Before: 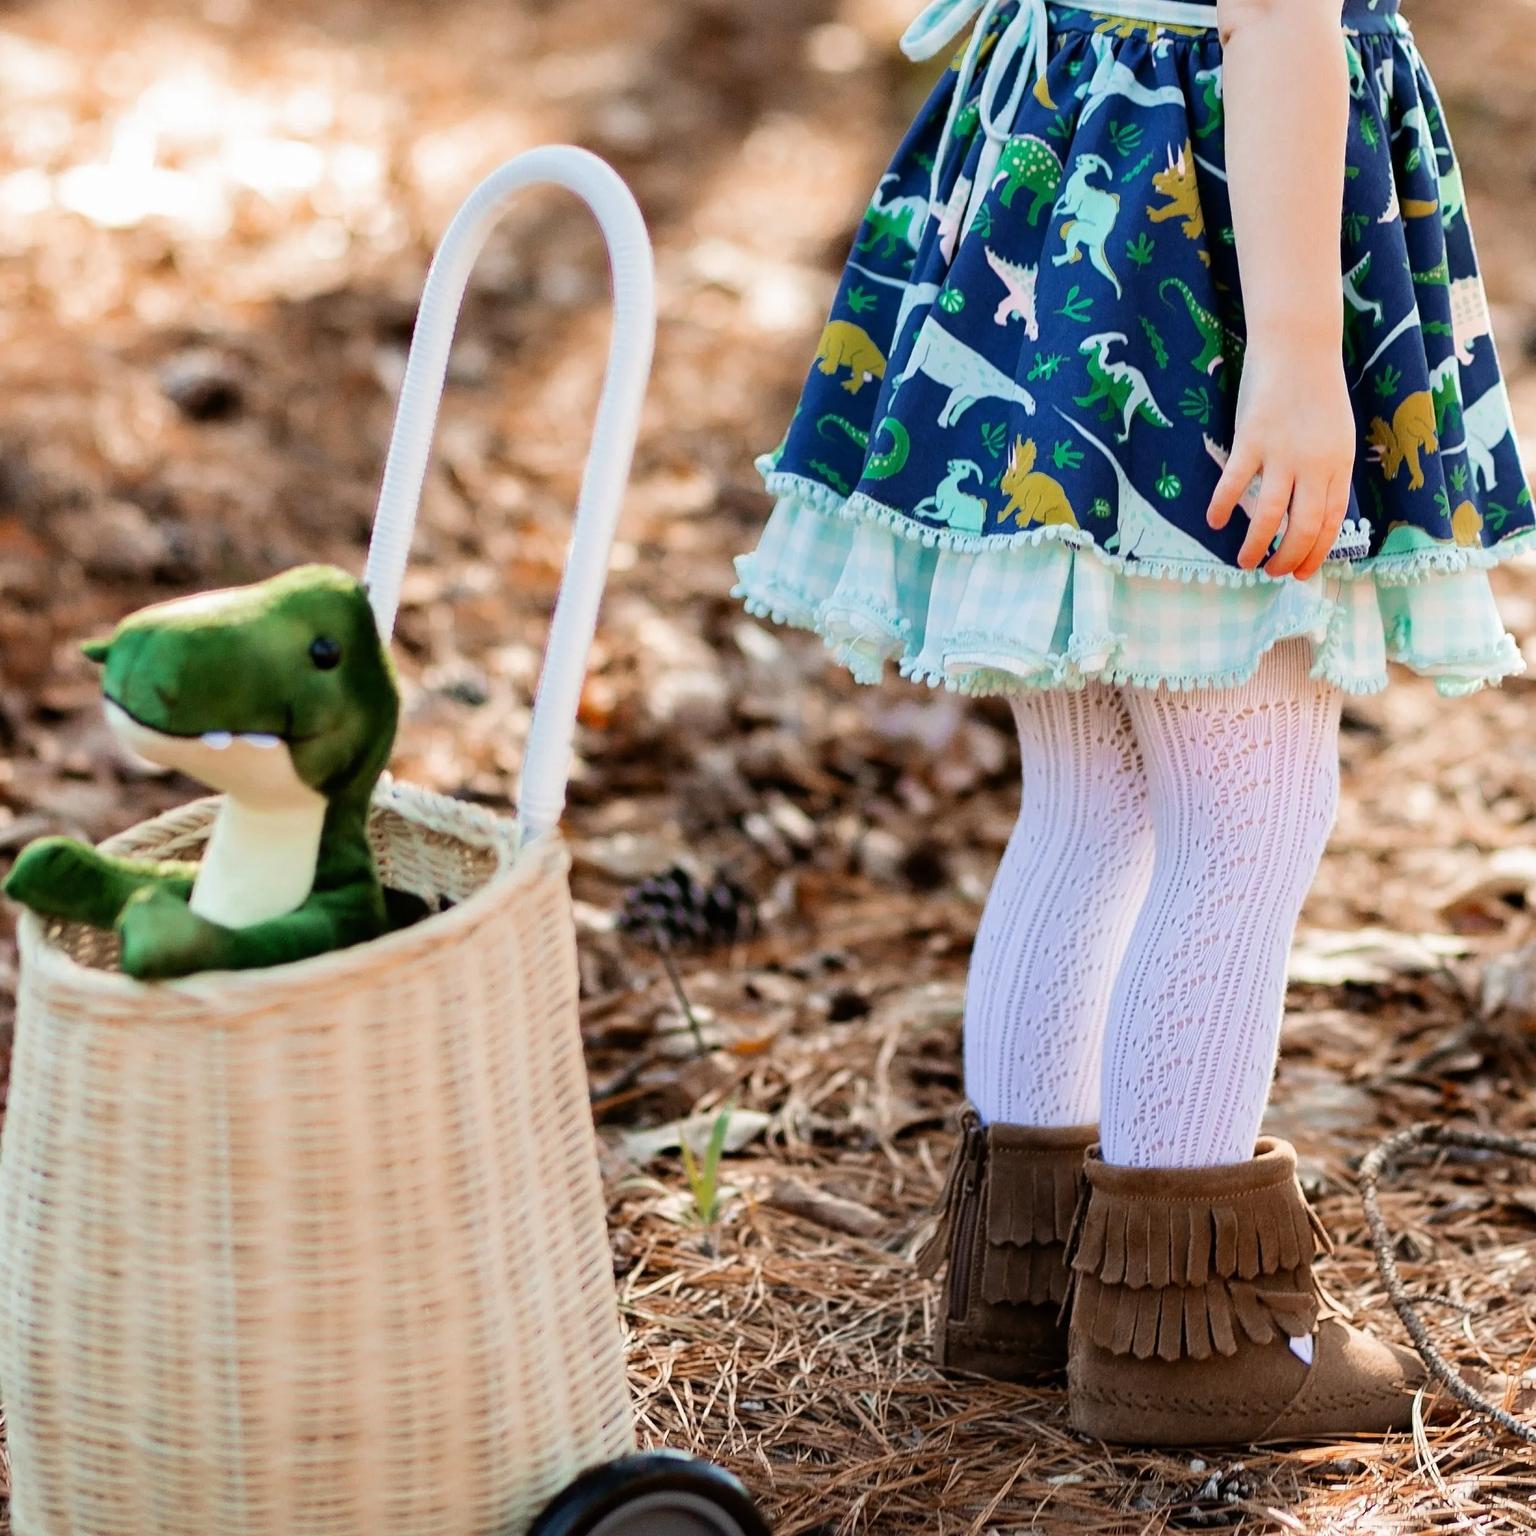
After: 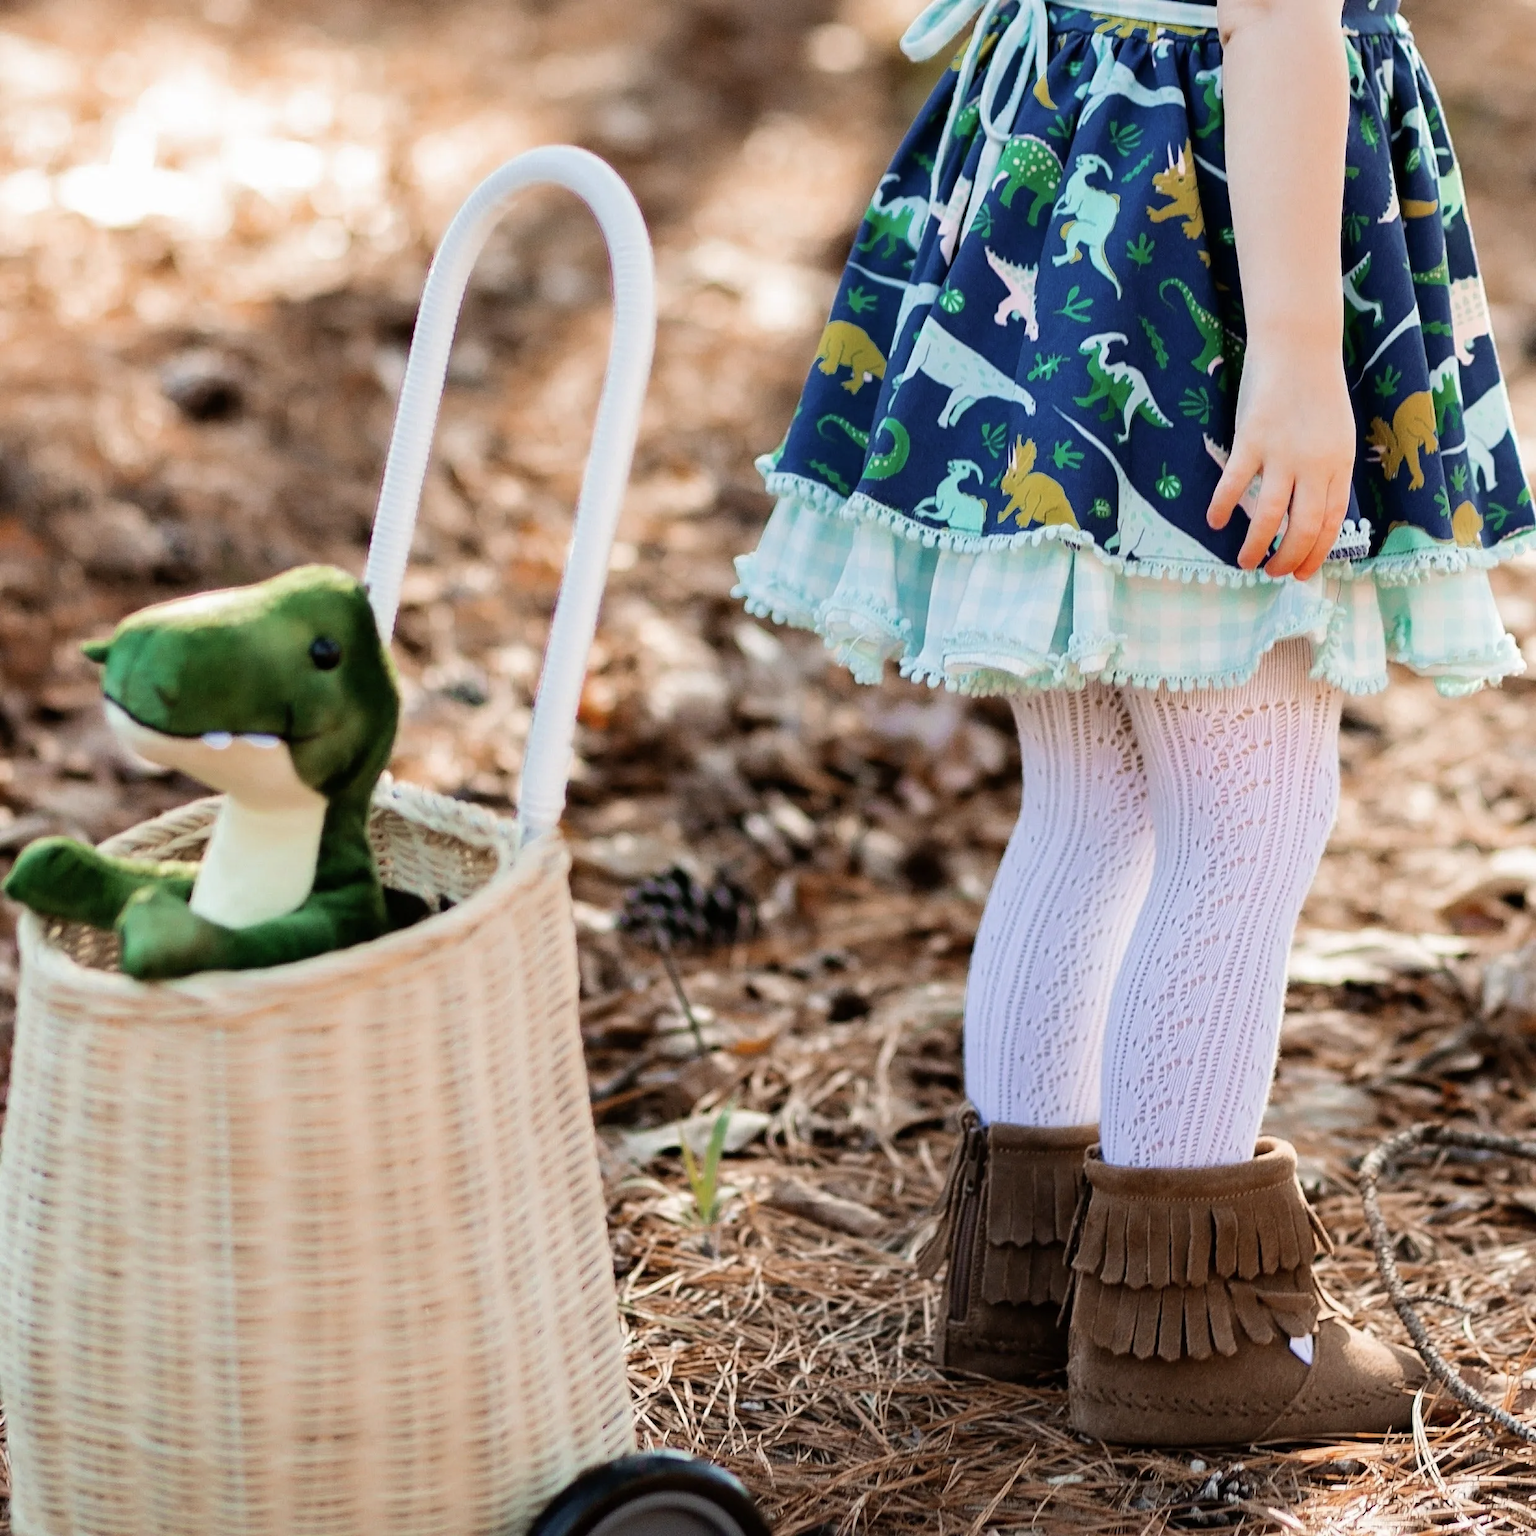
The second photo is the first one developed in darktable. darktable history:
color correction: highlights b* 0.025, saturation 0.864
